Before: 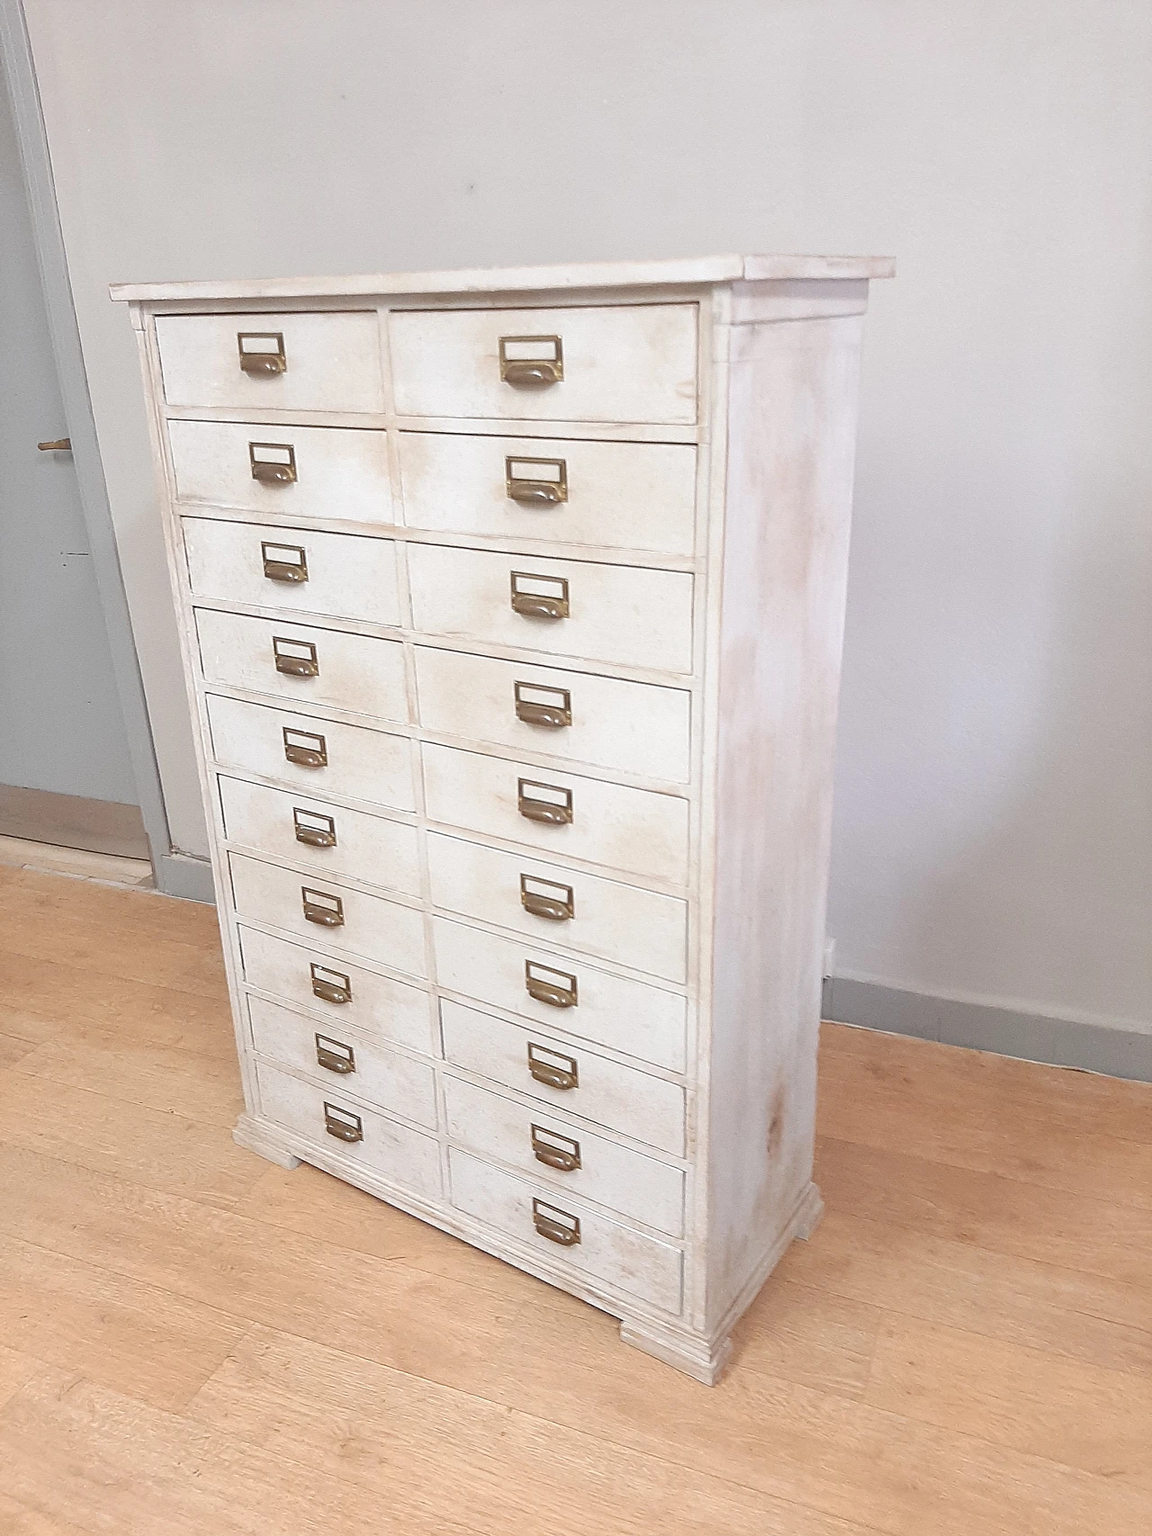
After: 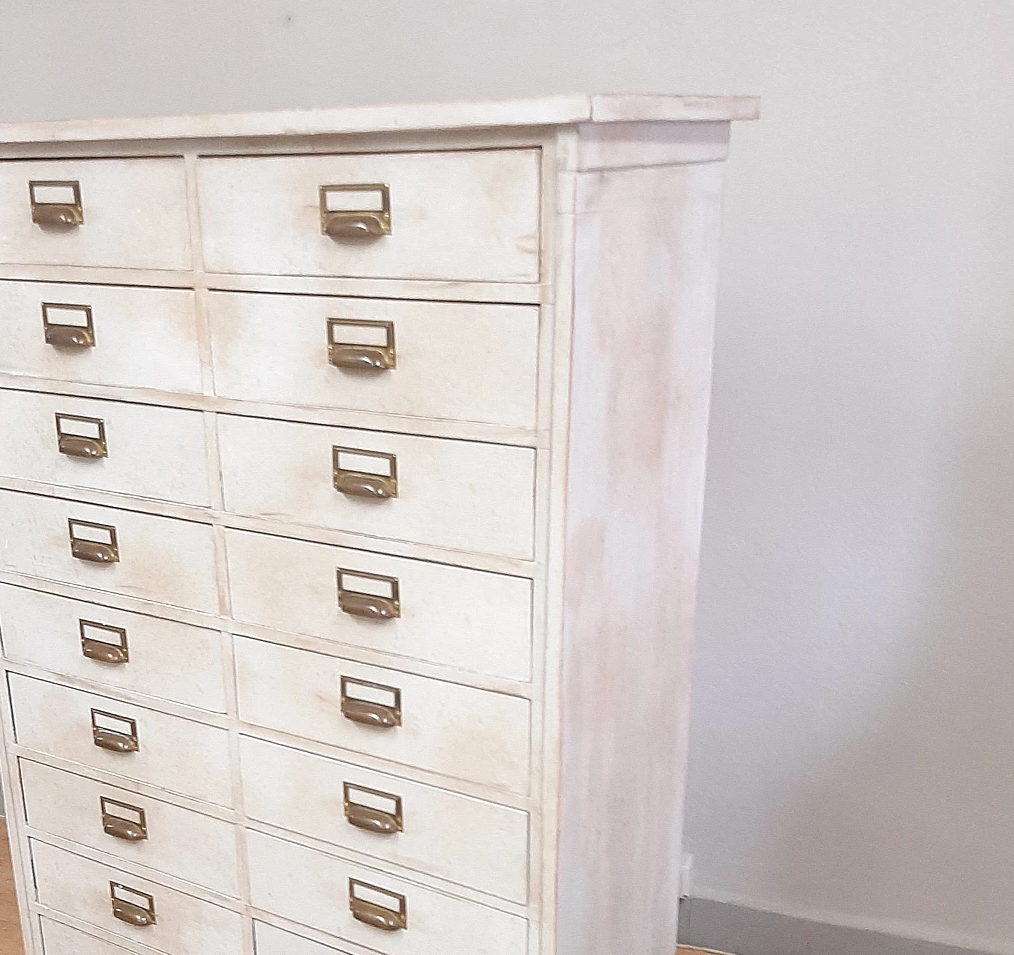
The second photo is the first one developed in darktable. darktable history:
crop: left 18.394%, top 11.087%, right 2.371%, bottom 32.936%
